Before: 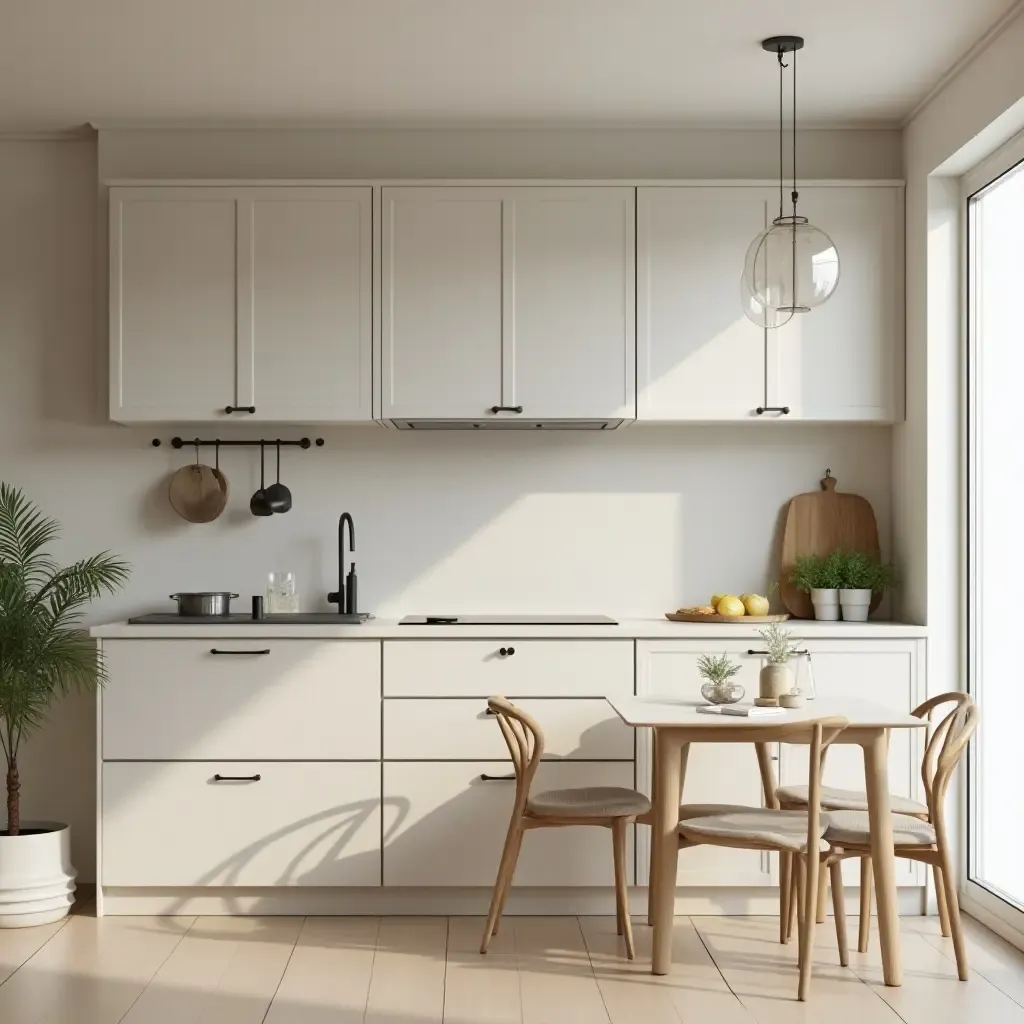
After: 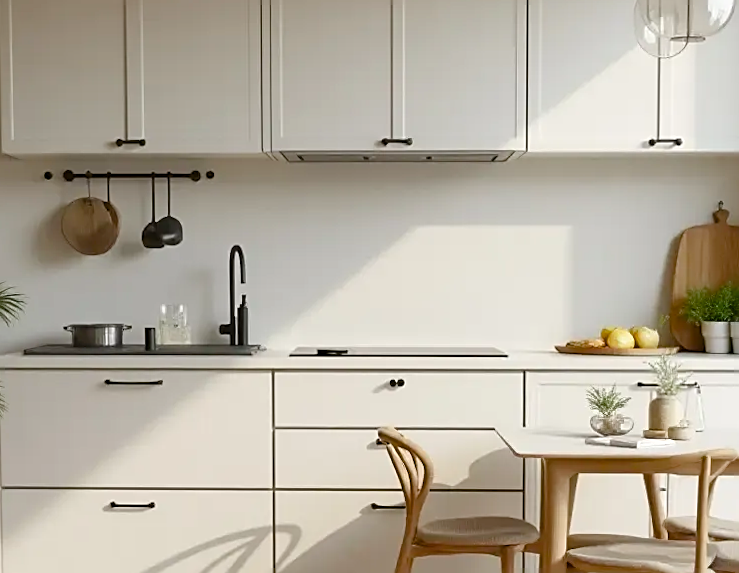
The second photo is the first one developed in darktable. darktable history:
sharpen: on, module defaults
color balance rgb: perceptual saturation grading › global saturation 20%, perceptual saturation grading › highlights -25%, perceptual saturation grading › shadows 50%
crop: left 11.123%, top 27.61%, right 18.3%, bottom 17.034%
rotate and perspective: lens shift (vertical) 0.048, lens shift (horizontal) -0.024, automatic cropping off
exposure: black level correction -0.003, exposure 0.04 EV, compensate highlight preservation false
